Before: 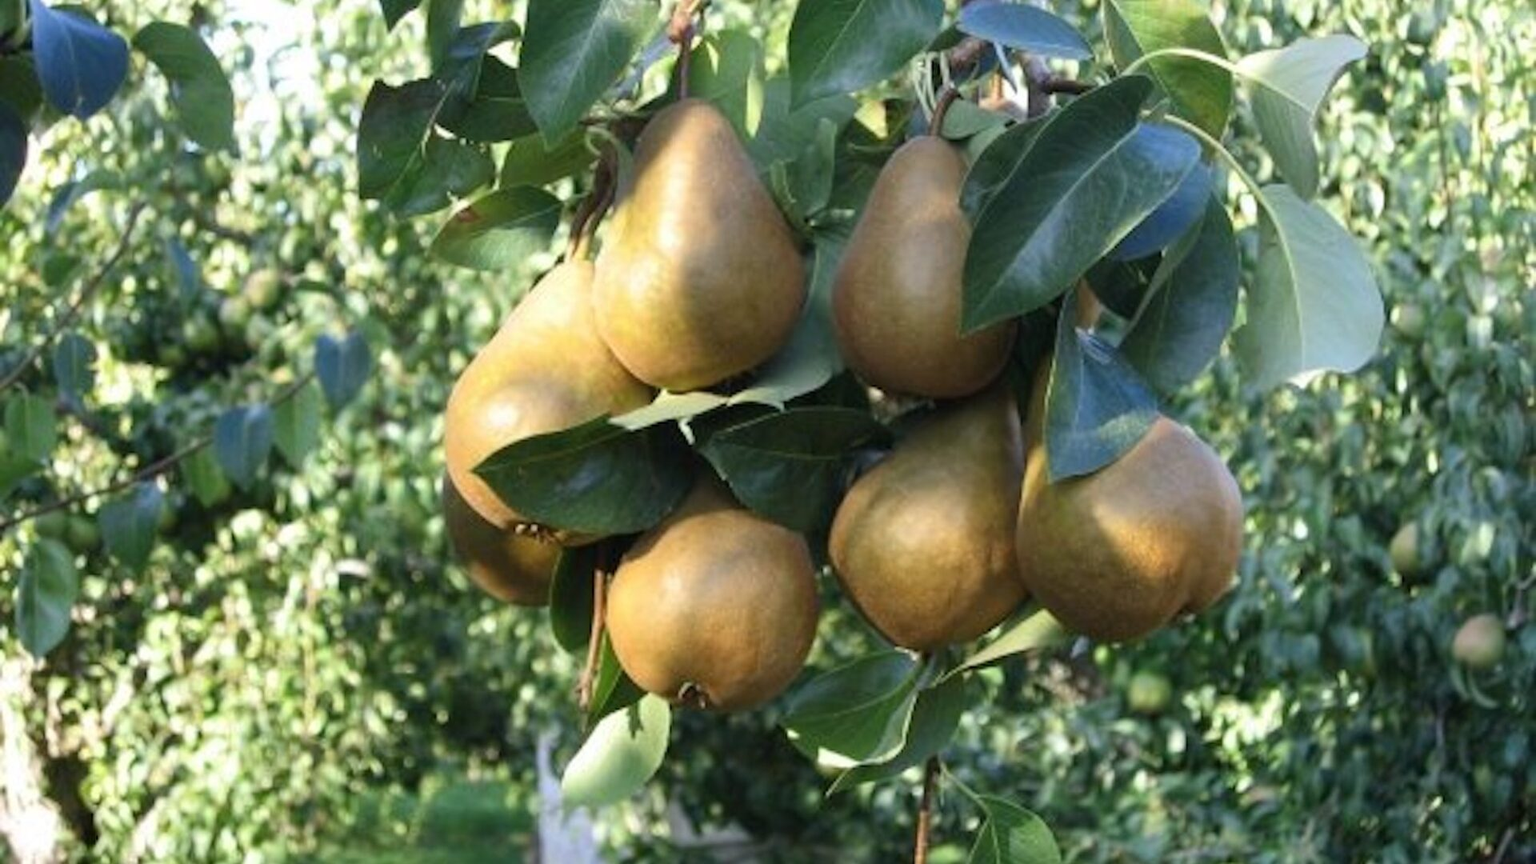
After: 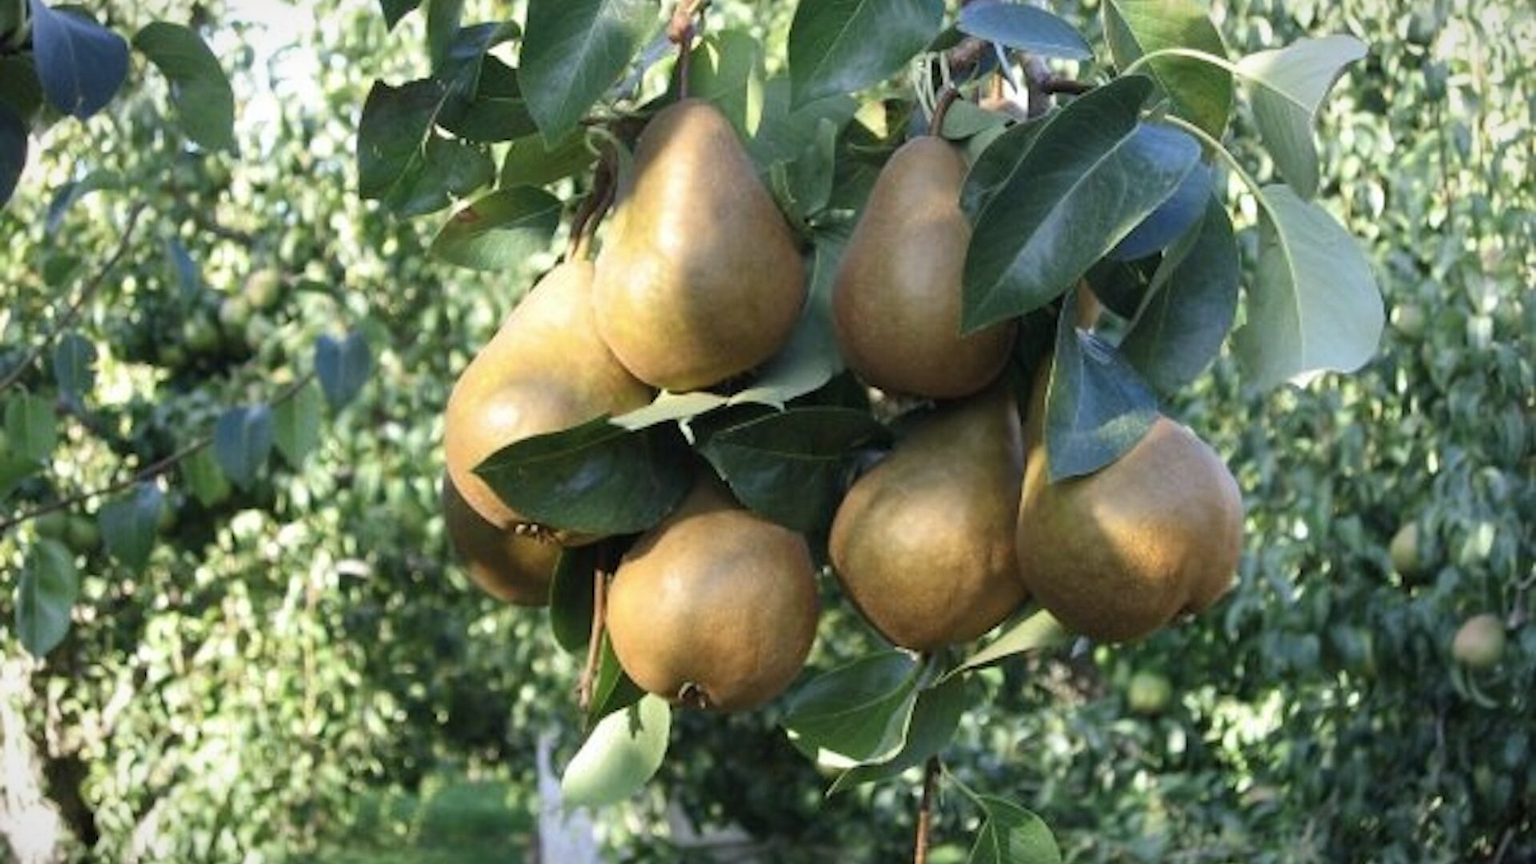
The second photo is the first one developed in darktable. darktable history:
contrast brightness saturation: saturation -0.104
vignetting: fall-off start 98.34%, fall-off radius 101.11%, brightness -0.712, saturation -0.476, width/height ratio 1.426
